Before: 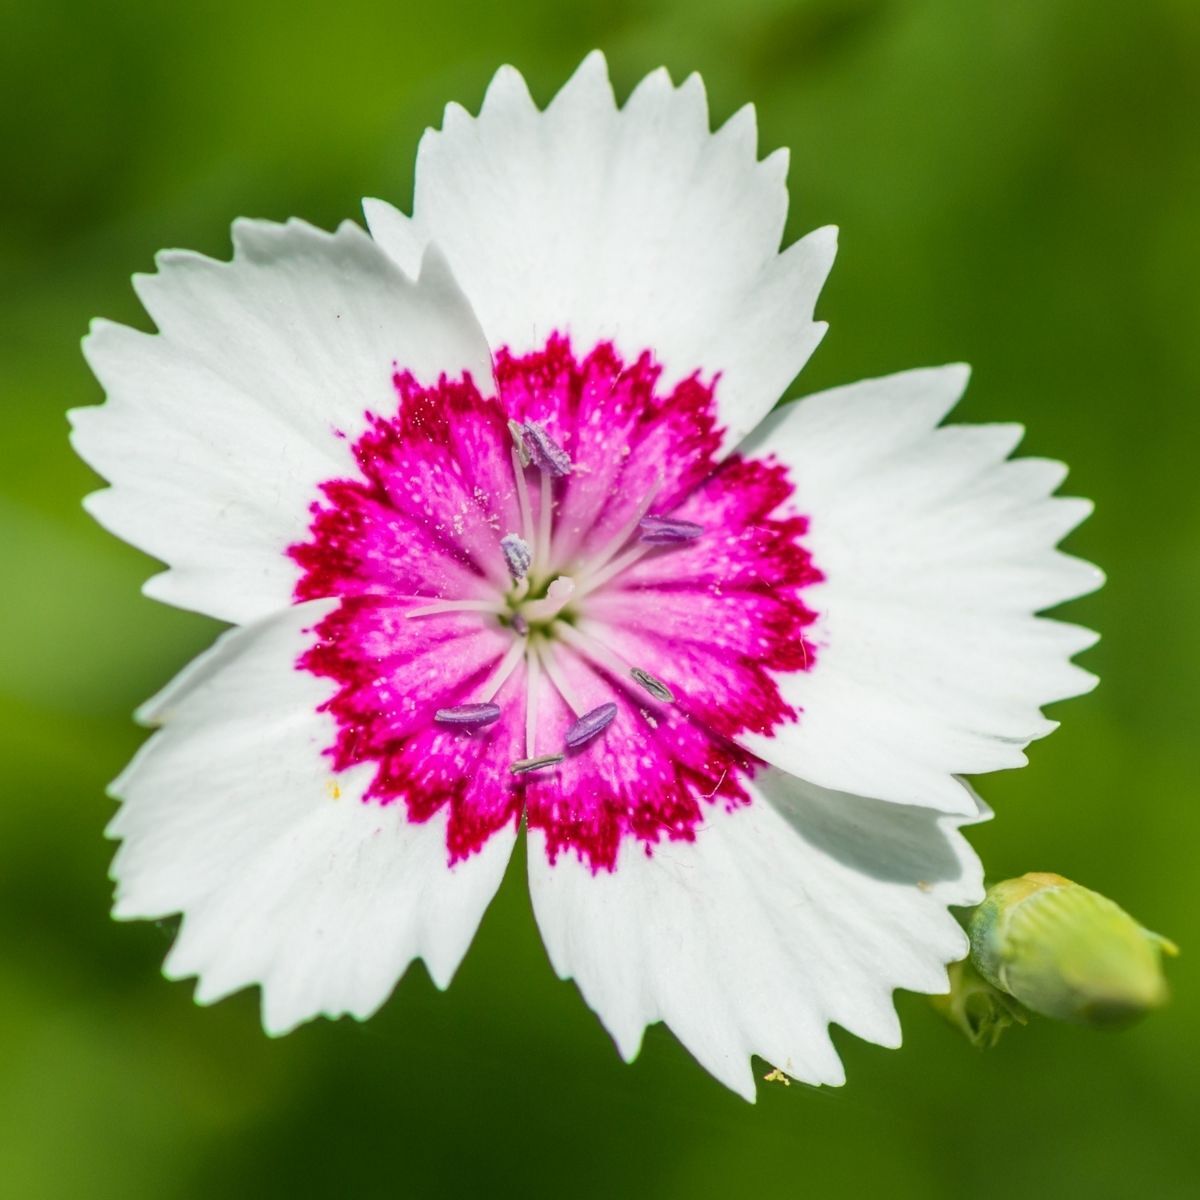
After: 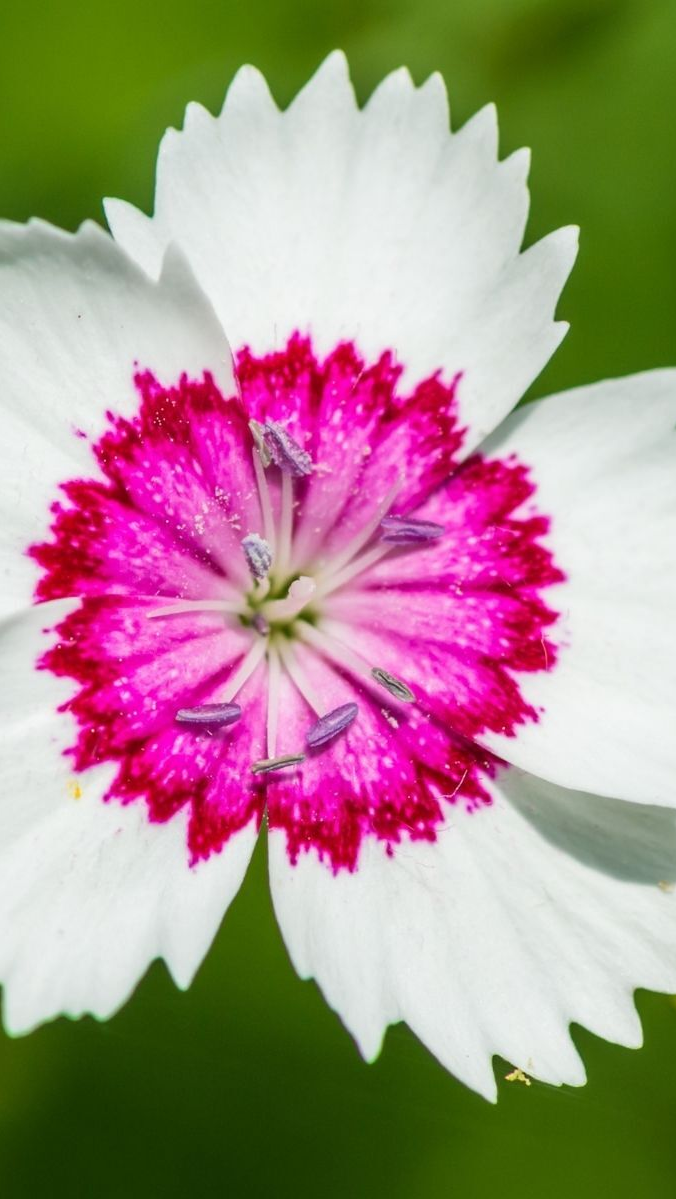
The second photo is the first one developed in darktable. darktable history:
crop: left 21.663%, right 21.973%, bottom 0.008%
